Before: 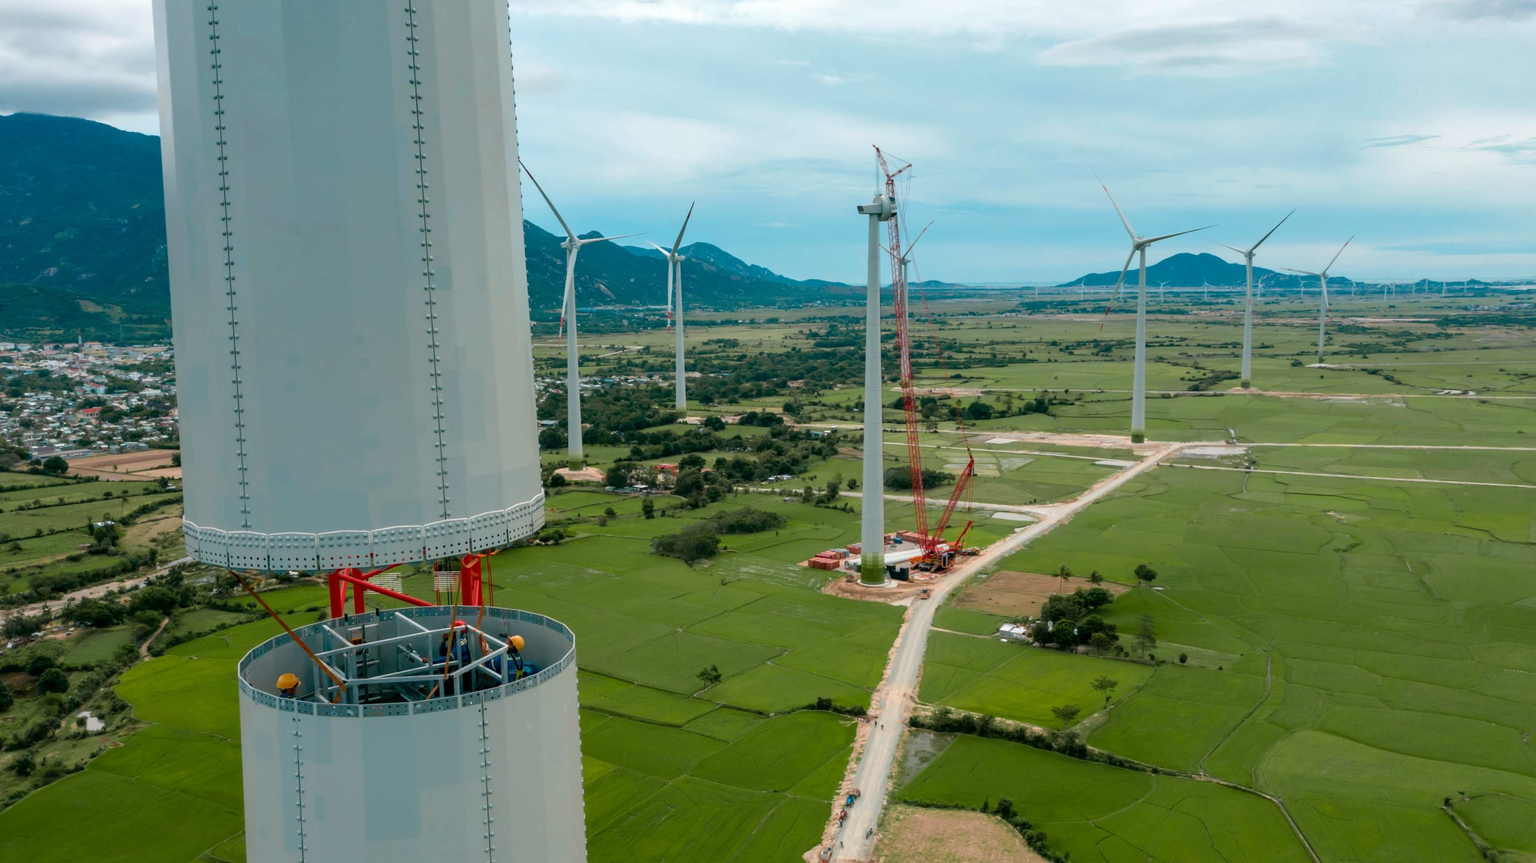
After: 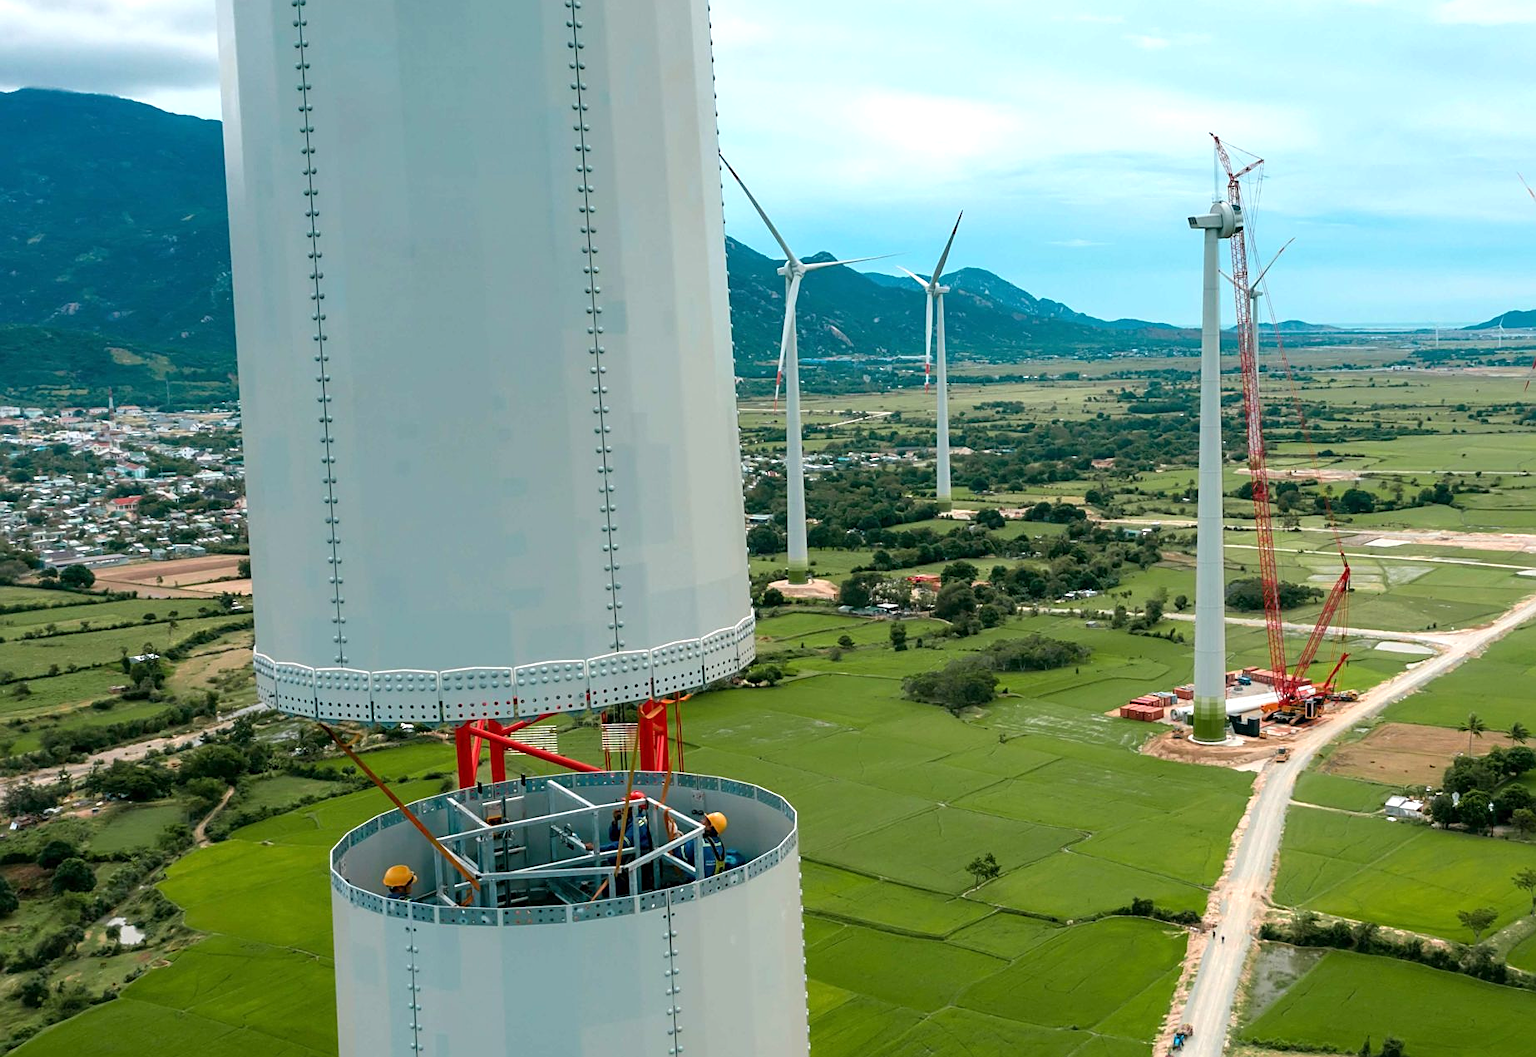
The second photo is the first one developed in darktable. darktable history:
sharpen: on, module defaults
crop: top 5.756%, right 27.839%, bottom 5.726%
exposure: exposure 0.509 EV, compensate highlight preservation false
